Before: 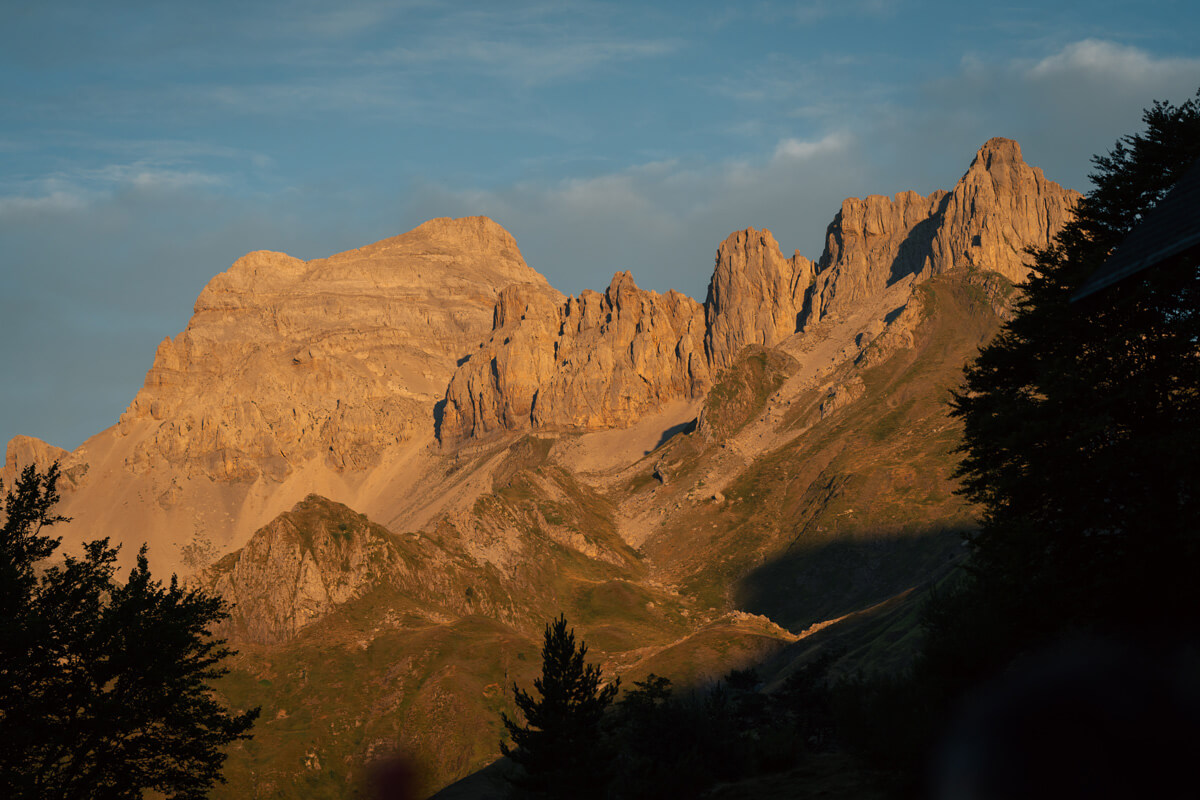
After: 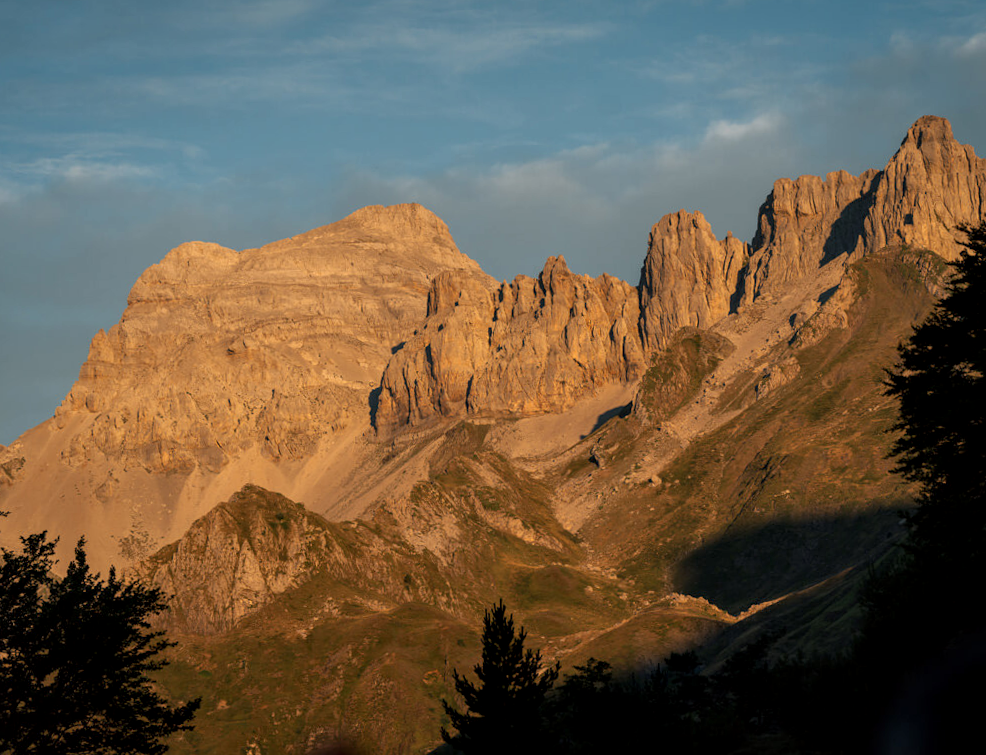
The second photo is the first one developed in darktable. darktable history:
local contrast: on, module defaults
crop and rotate: angle 1°, left 4.281%, top 0.642%, right 11.383%, bottom 2.486%
